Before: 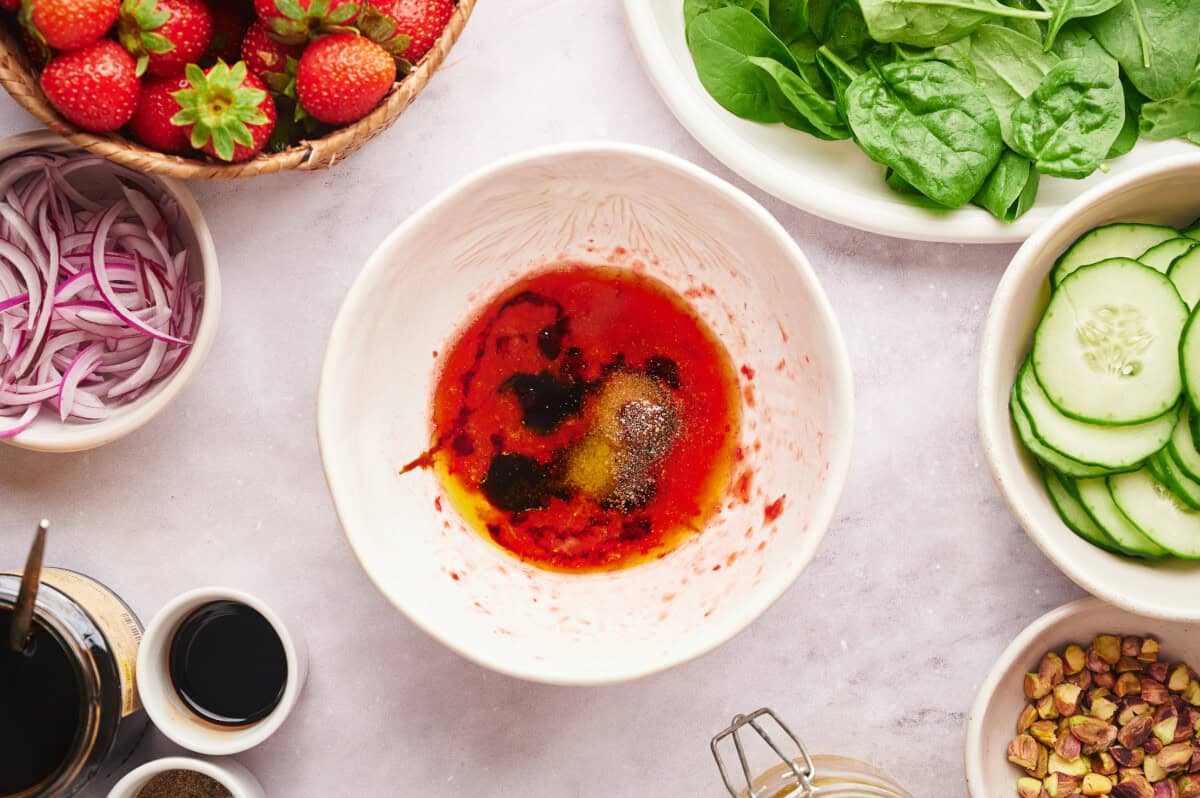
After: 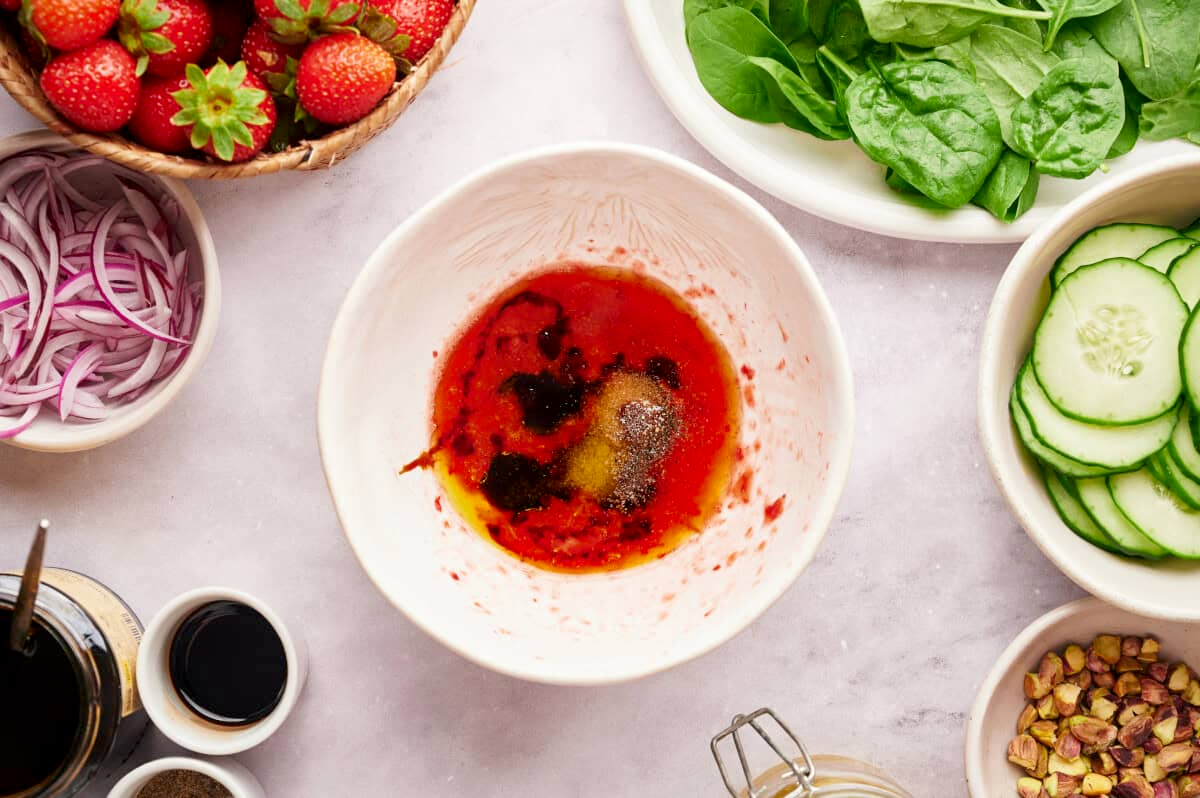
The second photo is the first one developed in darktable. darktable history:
exposure: black level correction 0.005, exposure 0.004 EV, compensate highlight preservation false
